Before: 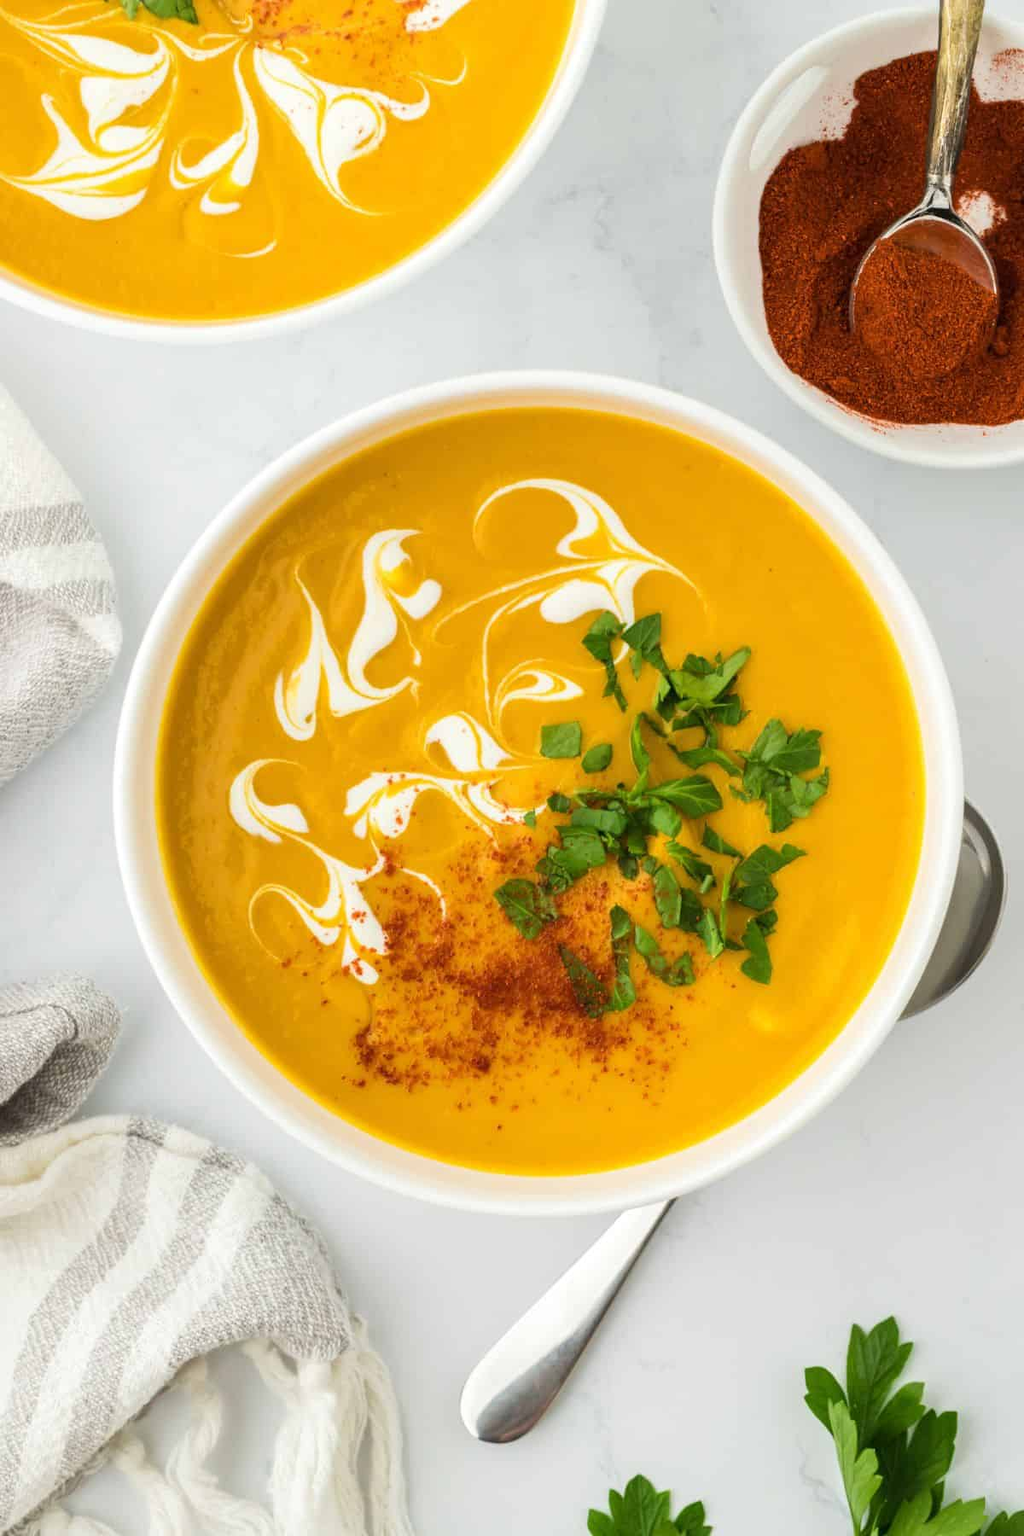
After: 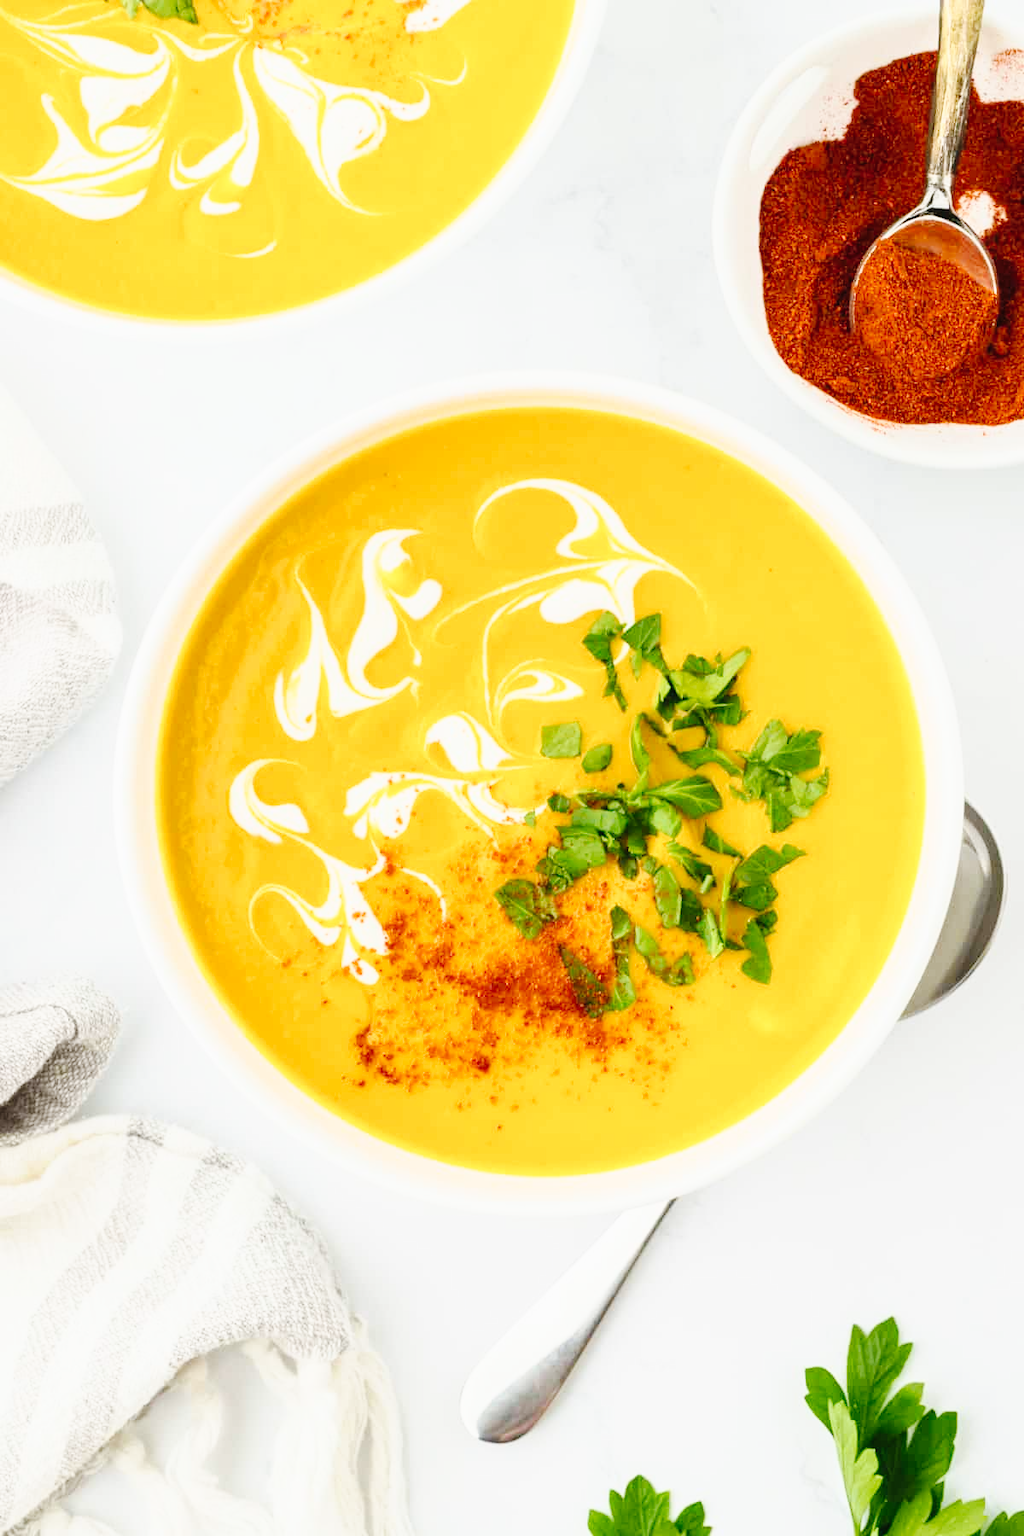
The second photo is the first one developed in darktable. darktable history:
tone curve: curves: ch0 [(0, 0.014) (0.12, 0.096) (0.386, 0.49) (0.54, 0.684) (0.751, 0.855) (0.89, 0.943) (0.998, 0.989)]; ch1 [(0, 0) (0.133, 0.099) (0.437, 0.41) (0.5, 0.5) (0.517, 0.536) (0.548, 0.575) (0.582, 0.639) (0.627, 0.692) (0.836, 0.868) (1, 1)]; ch2 [(0, 0) (0.374, 0.341) (0.456, 0.443) (0.478, 0.49) (0.501, 0.5) (0.528, 0.538) (0.55, 0.6) (0.572, 0.633) (0.702, 0.775) (1, 1)], preserve colors none
base curve: curves: ch0 [(0, 0) (0.688, 0.865) (1, 1)]
